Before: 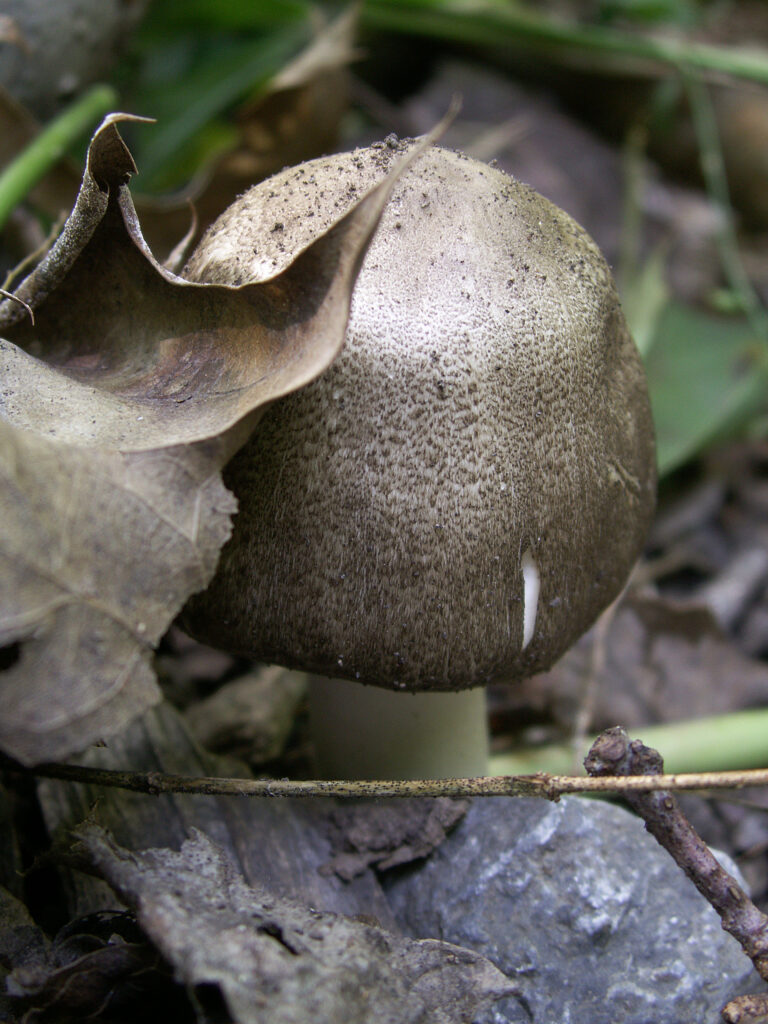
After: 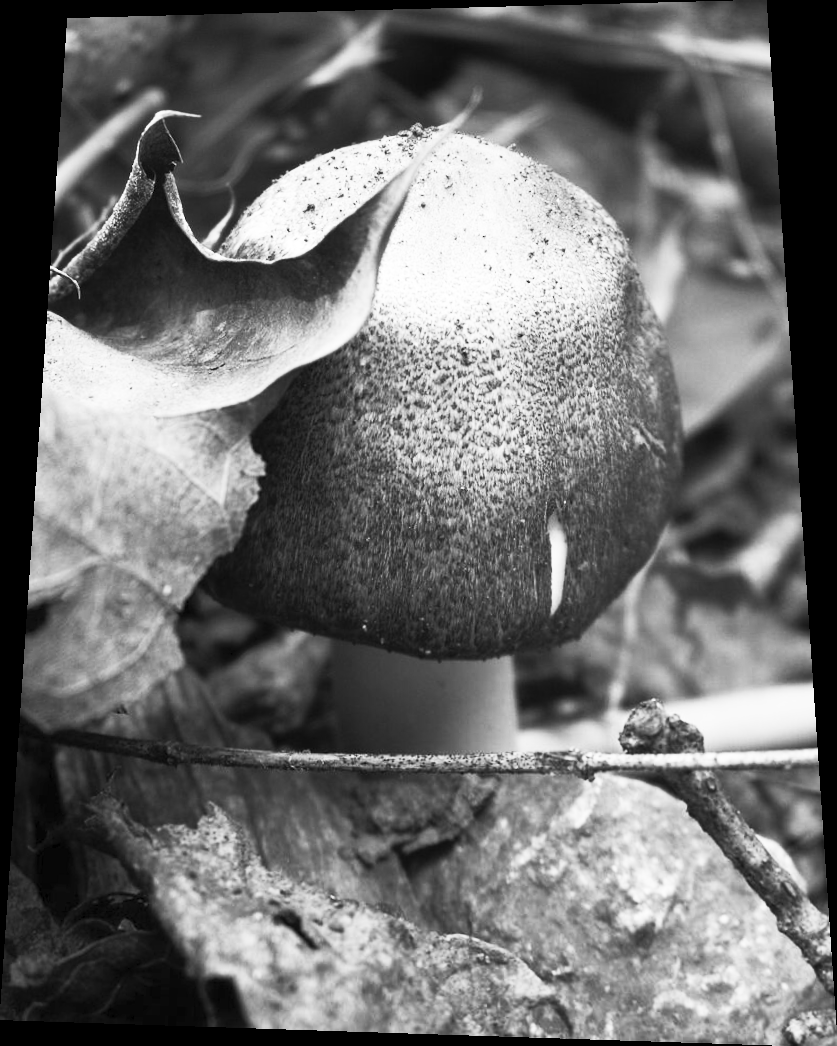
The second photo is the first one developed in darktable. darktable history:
white balance: emerald 1
rotate and perspective: rotation 0.128°, lens shift (vertical) -0.181, lens shift (horizontal) -0.044, shear 0.001, automatic cropping off
contrast brightness saturation: contrast 0.53, brightness 0.47, saturation -1
